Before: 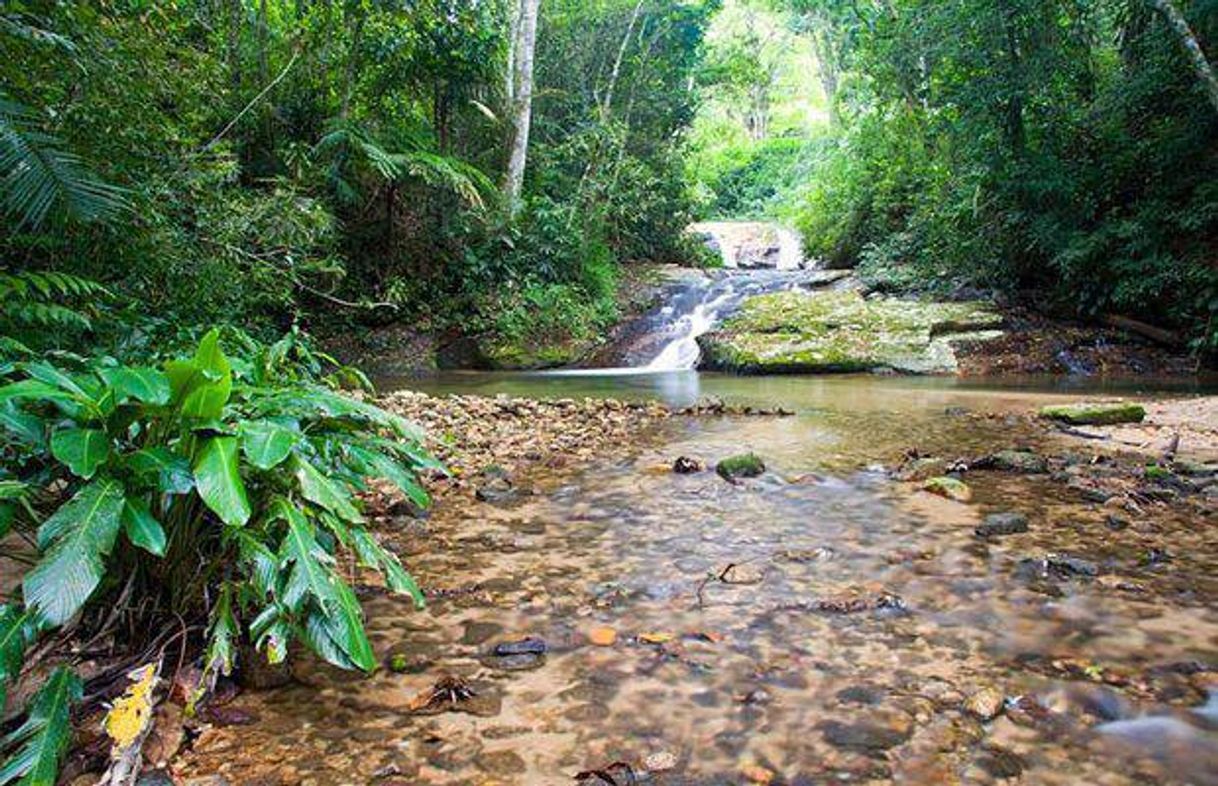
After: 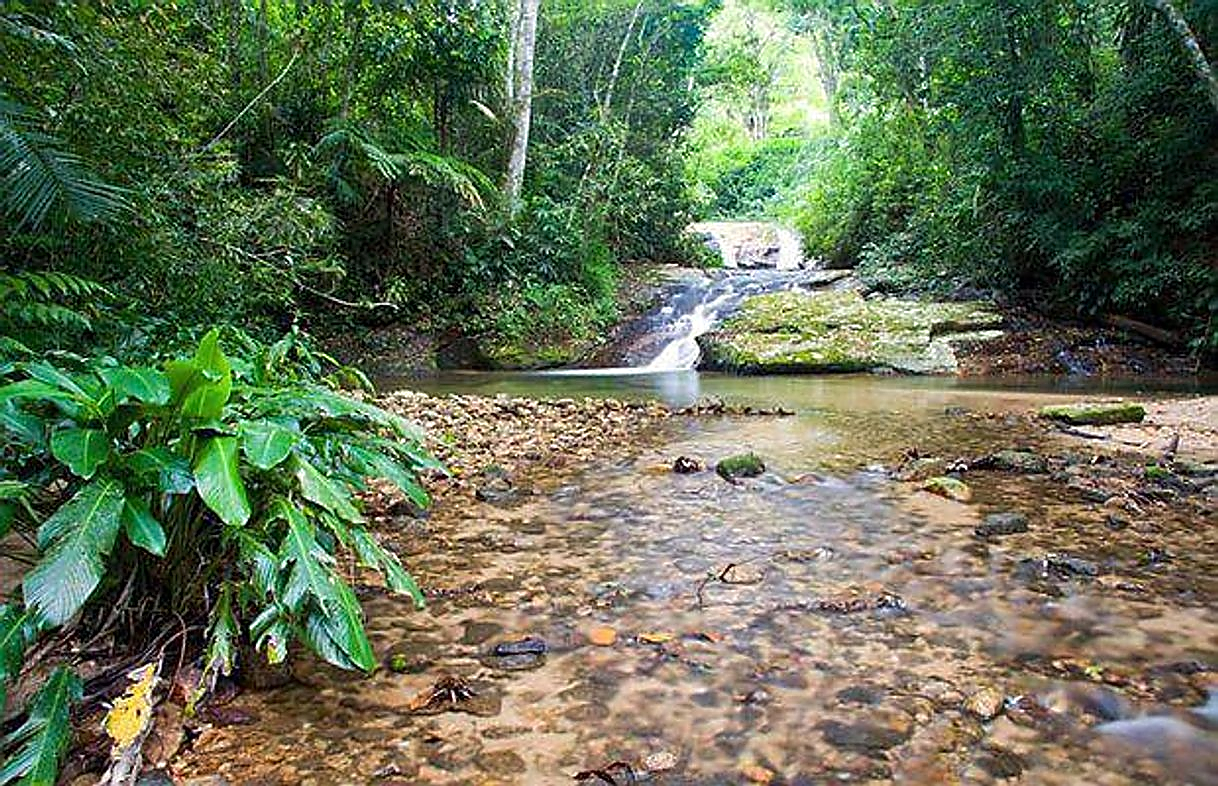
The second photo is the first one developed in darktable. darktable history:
sharpen: radius 1.374, amount 1.258, threshold 0.818
local contrast: mode bilateral grid, contrast 9, coarseness 25, detail 115%, midtone range 0.2
tone equalizer: -8 EV 0.091 EV, edges refinement/feathering 500, mask exposure compensation -1.57 EV, preserve details no
